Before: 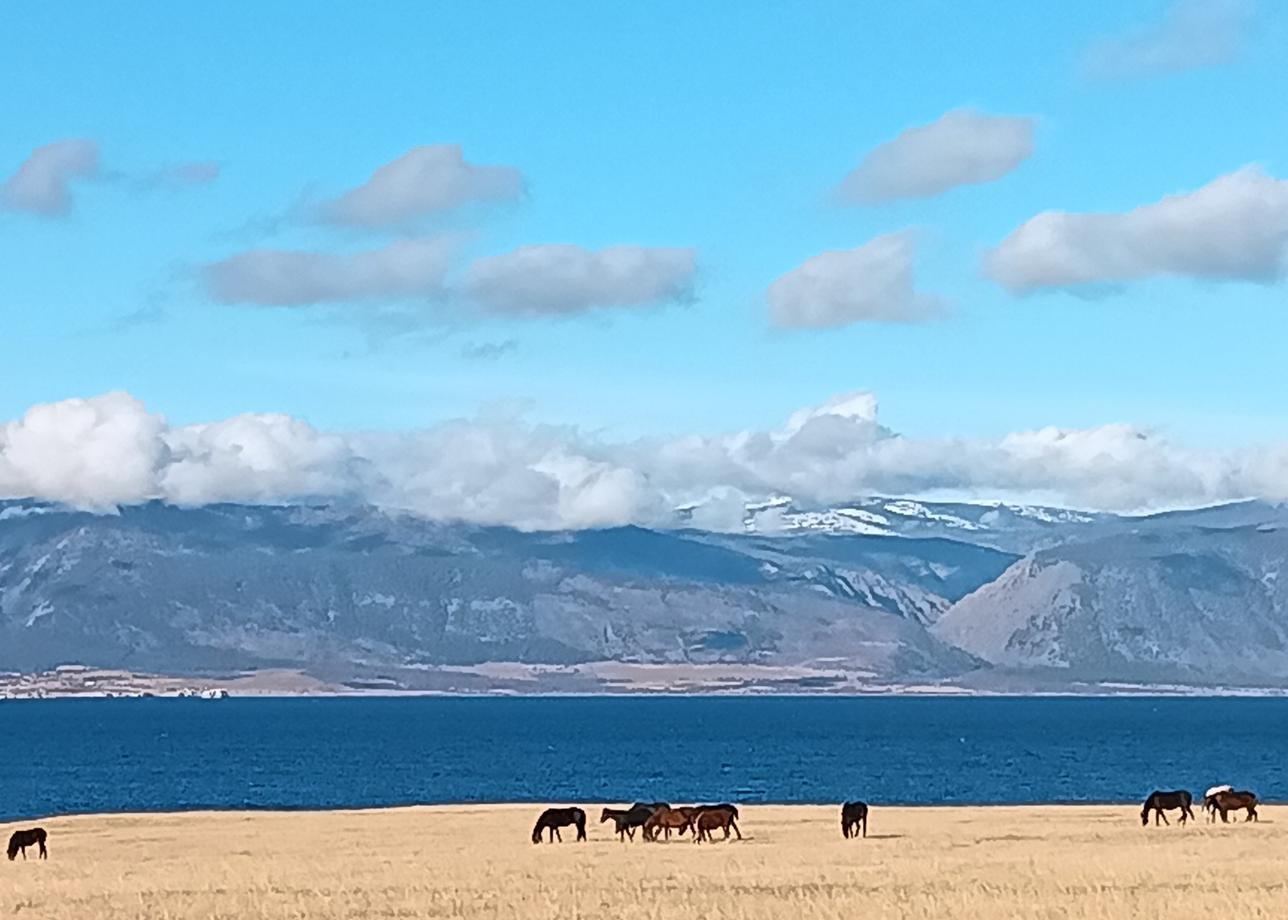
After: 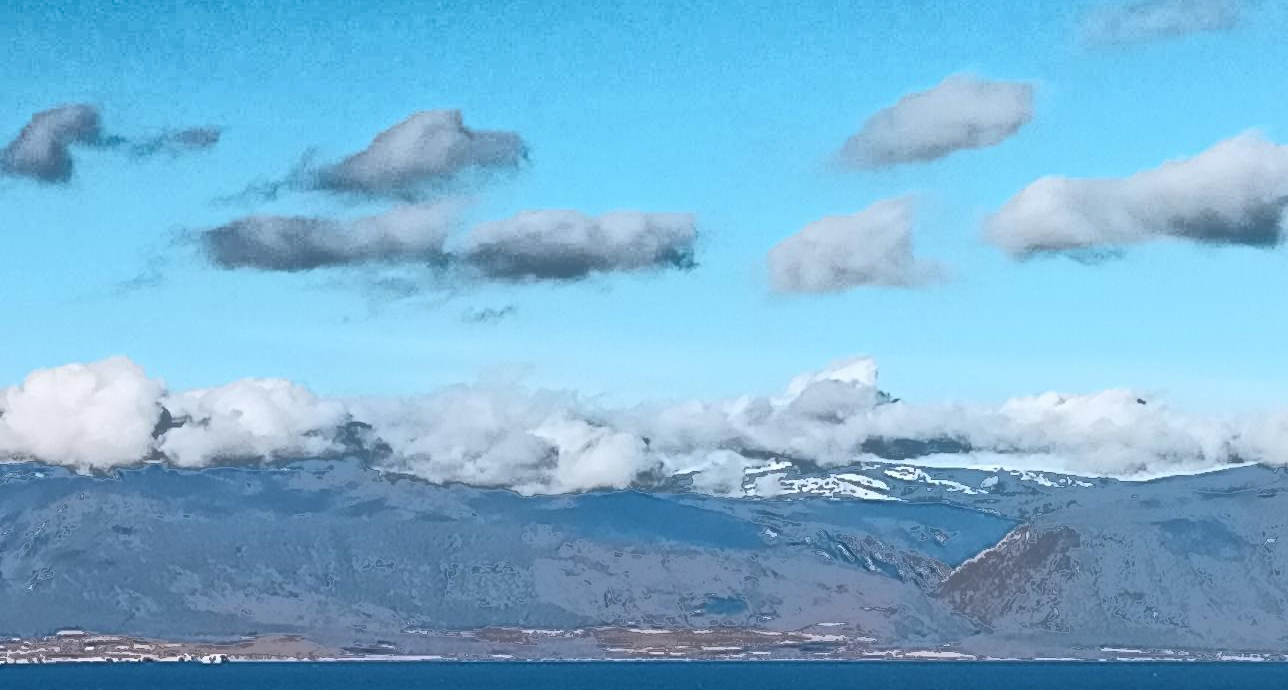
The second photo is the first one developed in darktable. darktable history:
crop: top 3.857%, bottom 21.132%
fill light: exposure -0.73 EV, center 0.69, width 2.2
